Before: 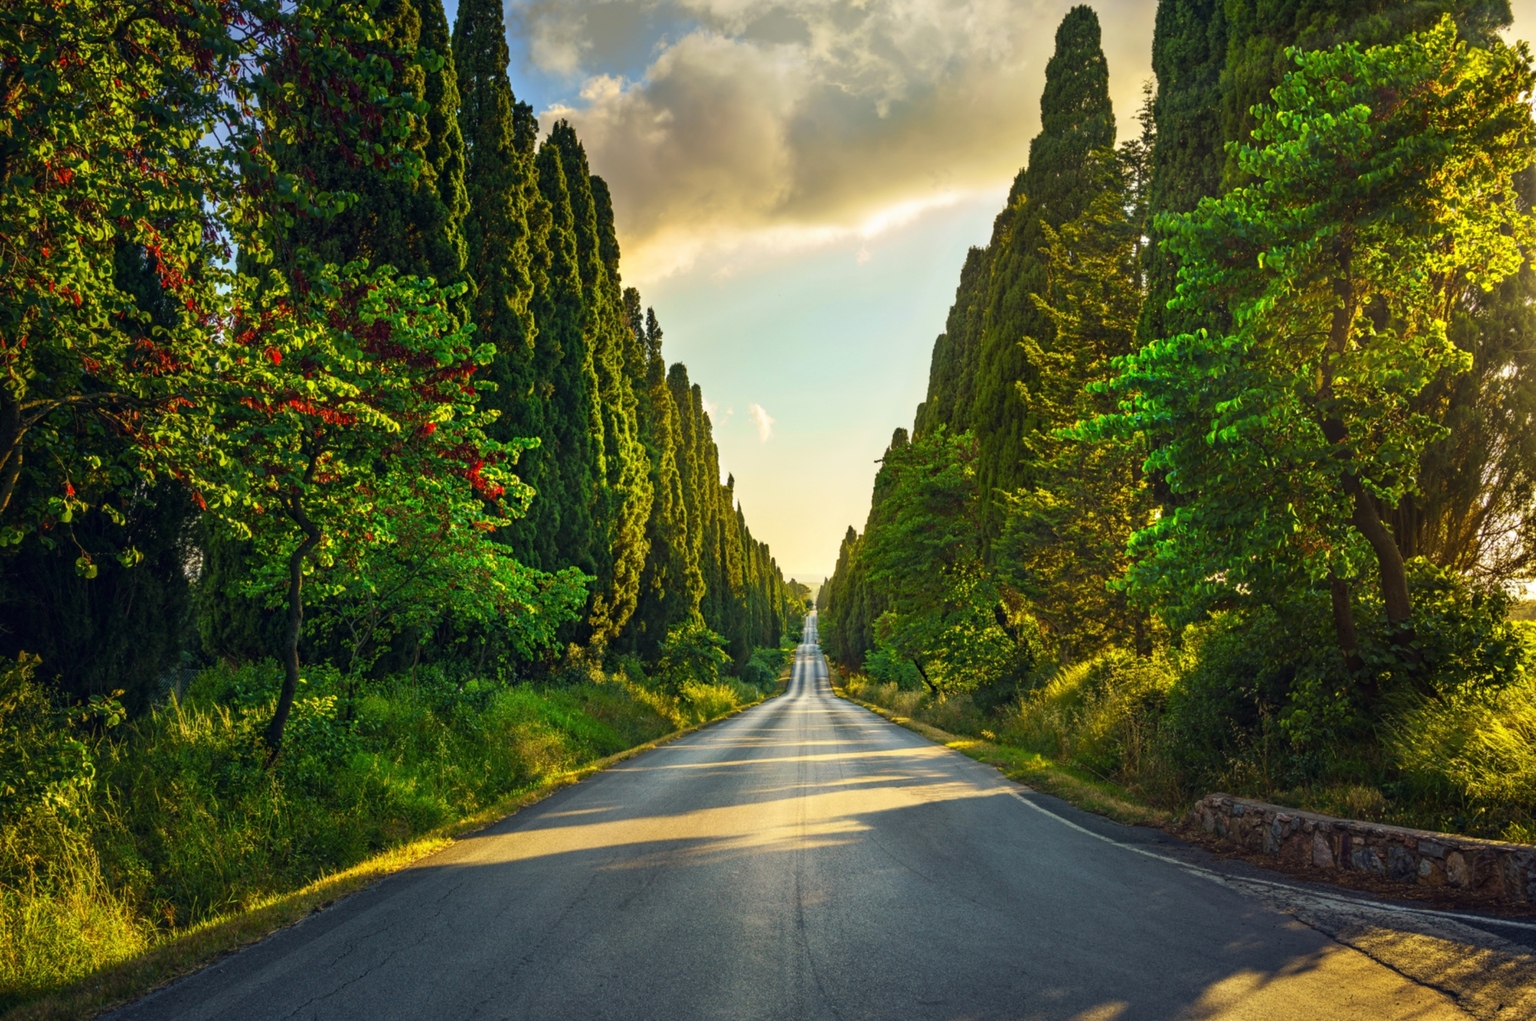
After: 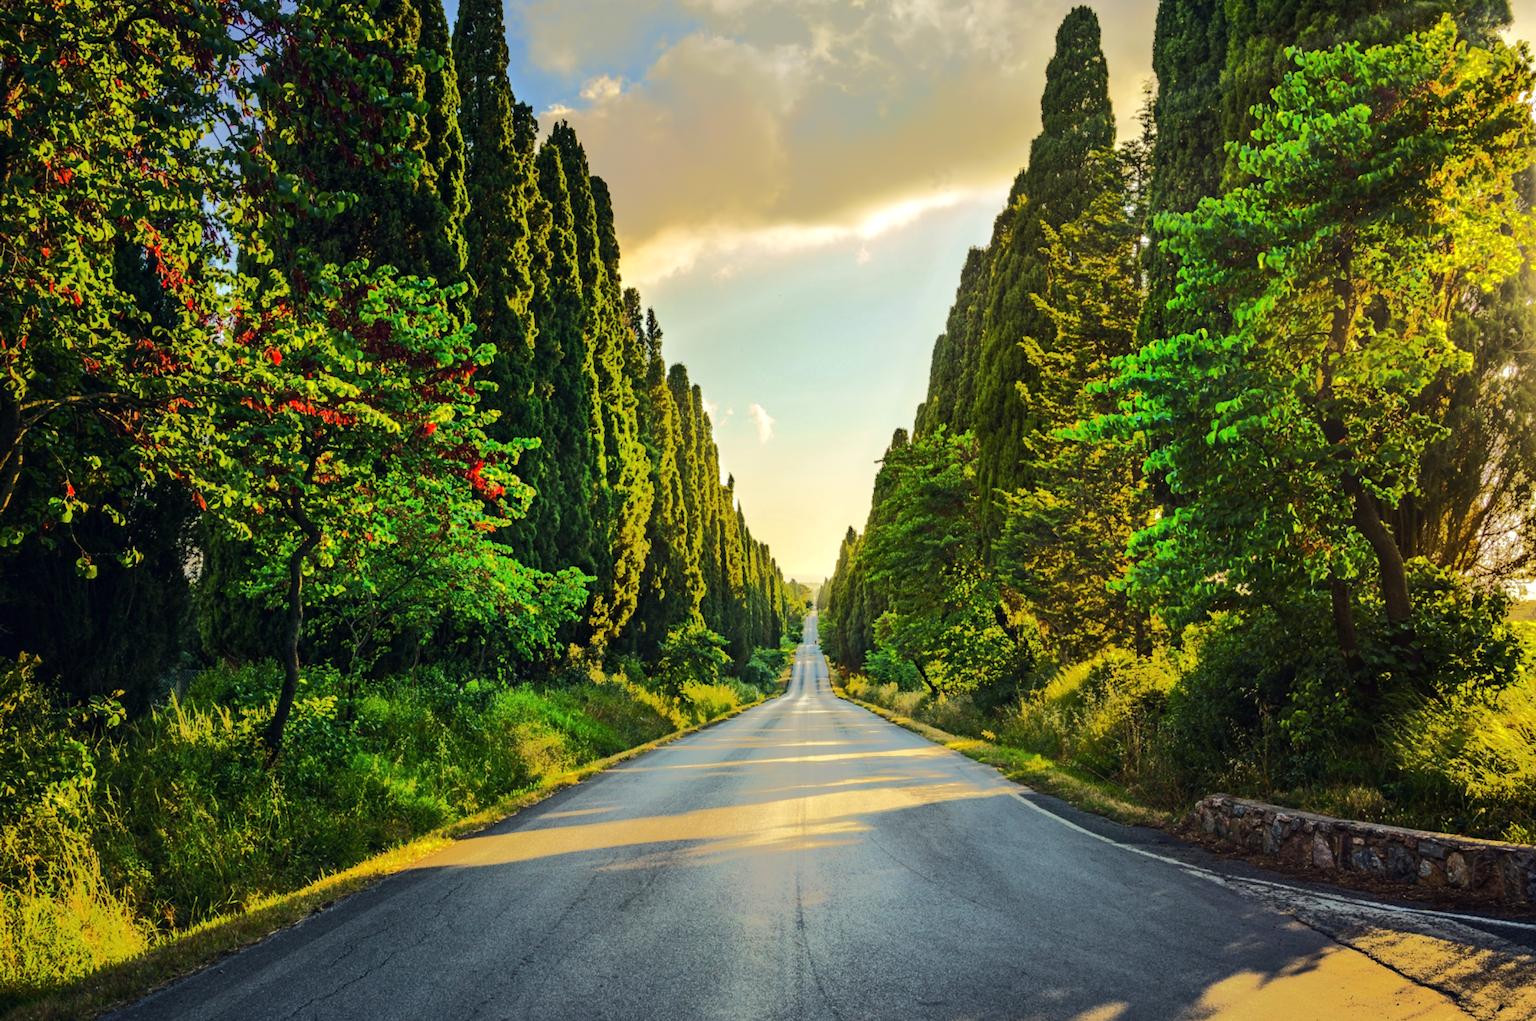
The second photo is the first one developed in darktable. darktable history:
tone equalizer: -8 EV -0.494 EV, -7 EV -0.288 EV, -6 EV -0.071 EV, -5 EV 0.382 EV, -4 EV 0.982 EV, -3 EV 0.809 EV, -2 EV -0.007 EV, -1 EV 0.139 EV, +0 EV -0.008 EV, edges refinement/feathering 500, mask exposure compensation -1.57 EV, preserve details no
